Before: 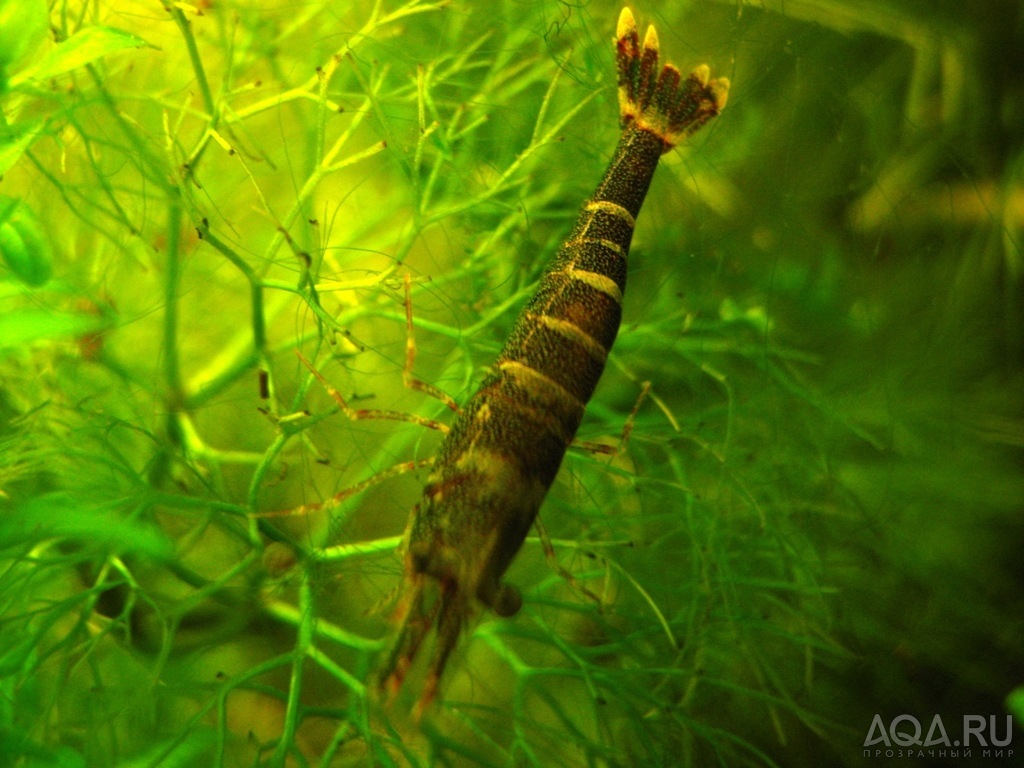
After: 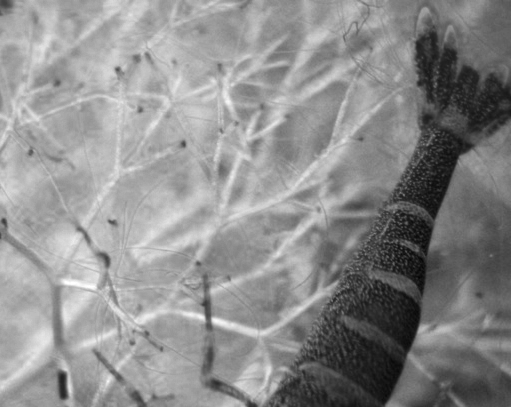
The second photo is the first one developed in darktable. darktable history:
crop: left 19.673%, right 30.348%, bottom 46.878%
color zones: curves: ch0 [(0.002, 0.429) (0.121, 0.212) (0.198, 0.113) (0.276, 0.344) (0.331, 0.541) (0.41, 0.56) (0.482, 0.289) (0.619, 0.227) (0.721, 0.18) (0.821, 0.435) (0.928, 0.555) (1, 0.587)]; ch1 [(0, 0) (0.143, 0) (0.286, 0) (0.429, 0) (0.571, 0) (0.714, 0) (0.857, 0)]
local contrast: detail 109%
